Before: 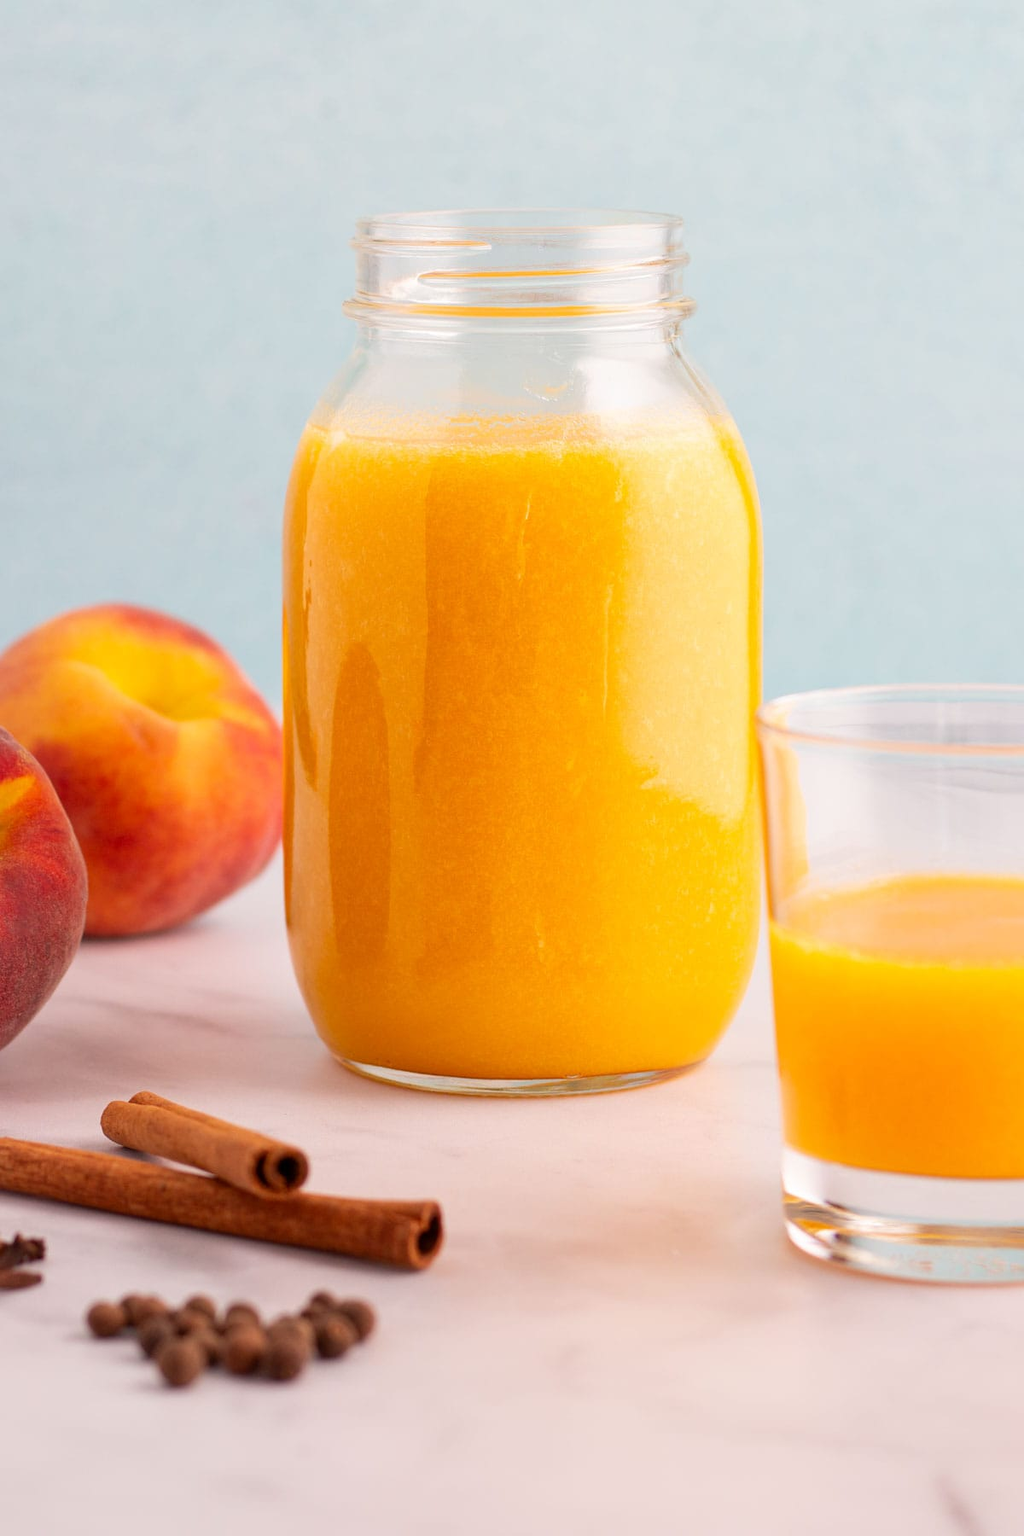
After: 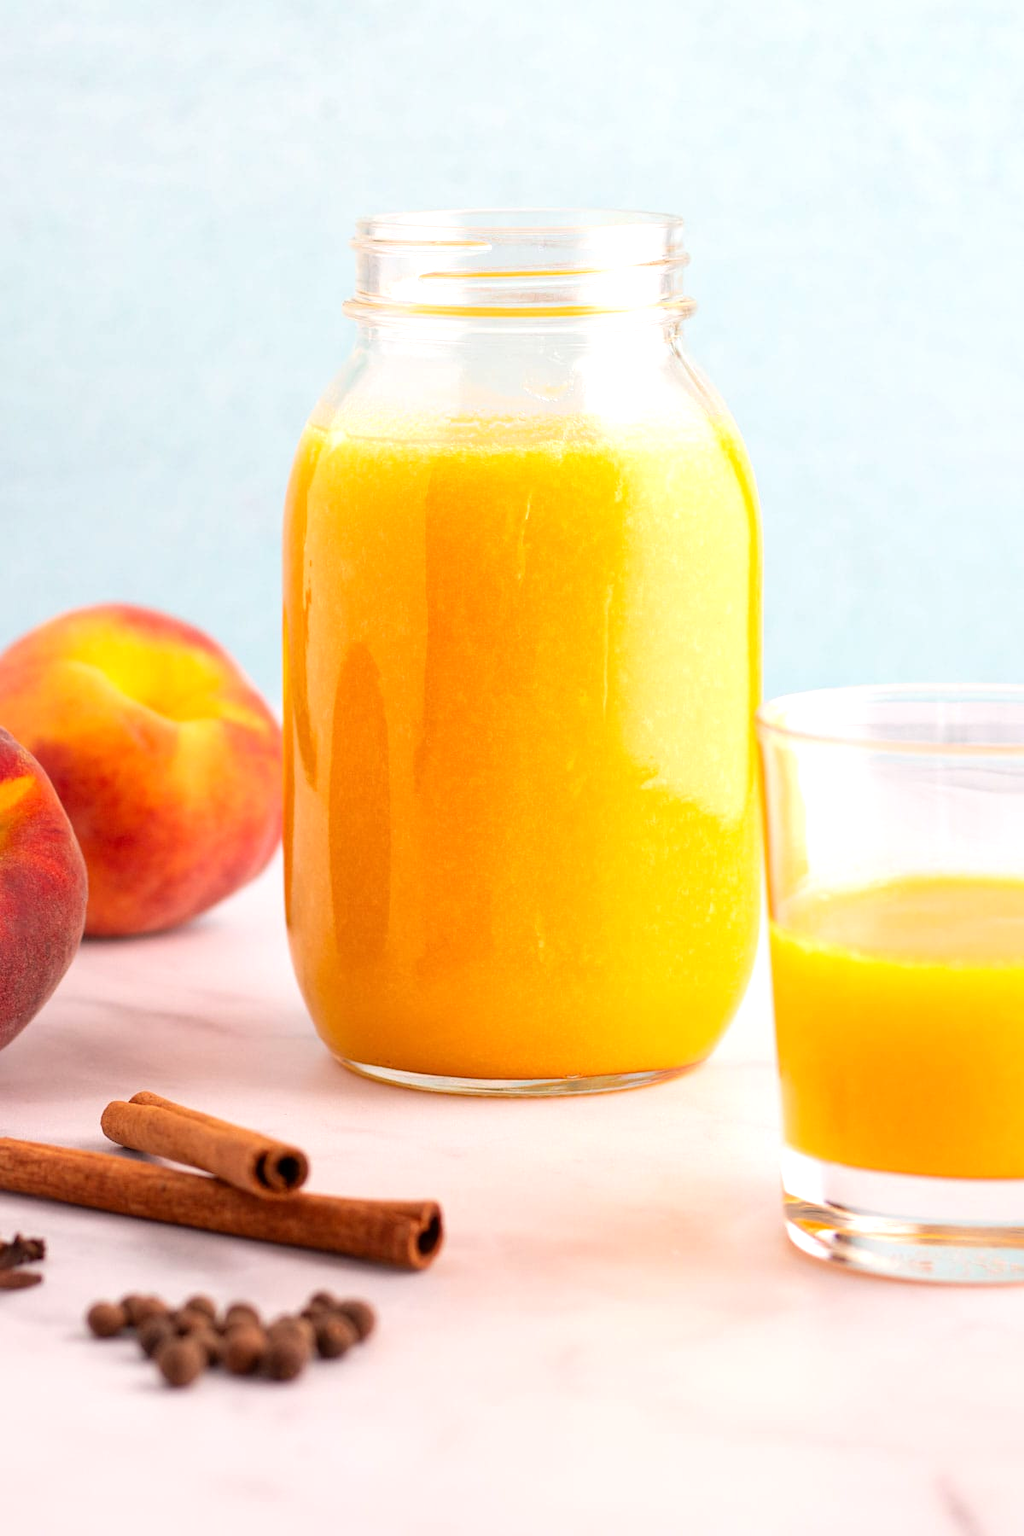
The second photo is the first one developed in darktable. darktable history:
tone equalizer: -8 EV -0.4 EV, -7 EV -0.363 EV, -6 EV -0.3 EV, -5 EV -0.202 EV, -3 EV 0.21 EV, -2 EV 0.325 EV, -1 EV 0.401 EV, +0 EV 0.412 EV, mask exposure compensation -0.493 EV
